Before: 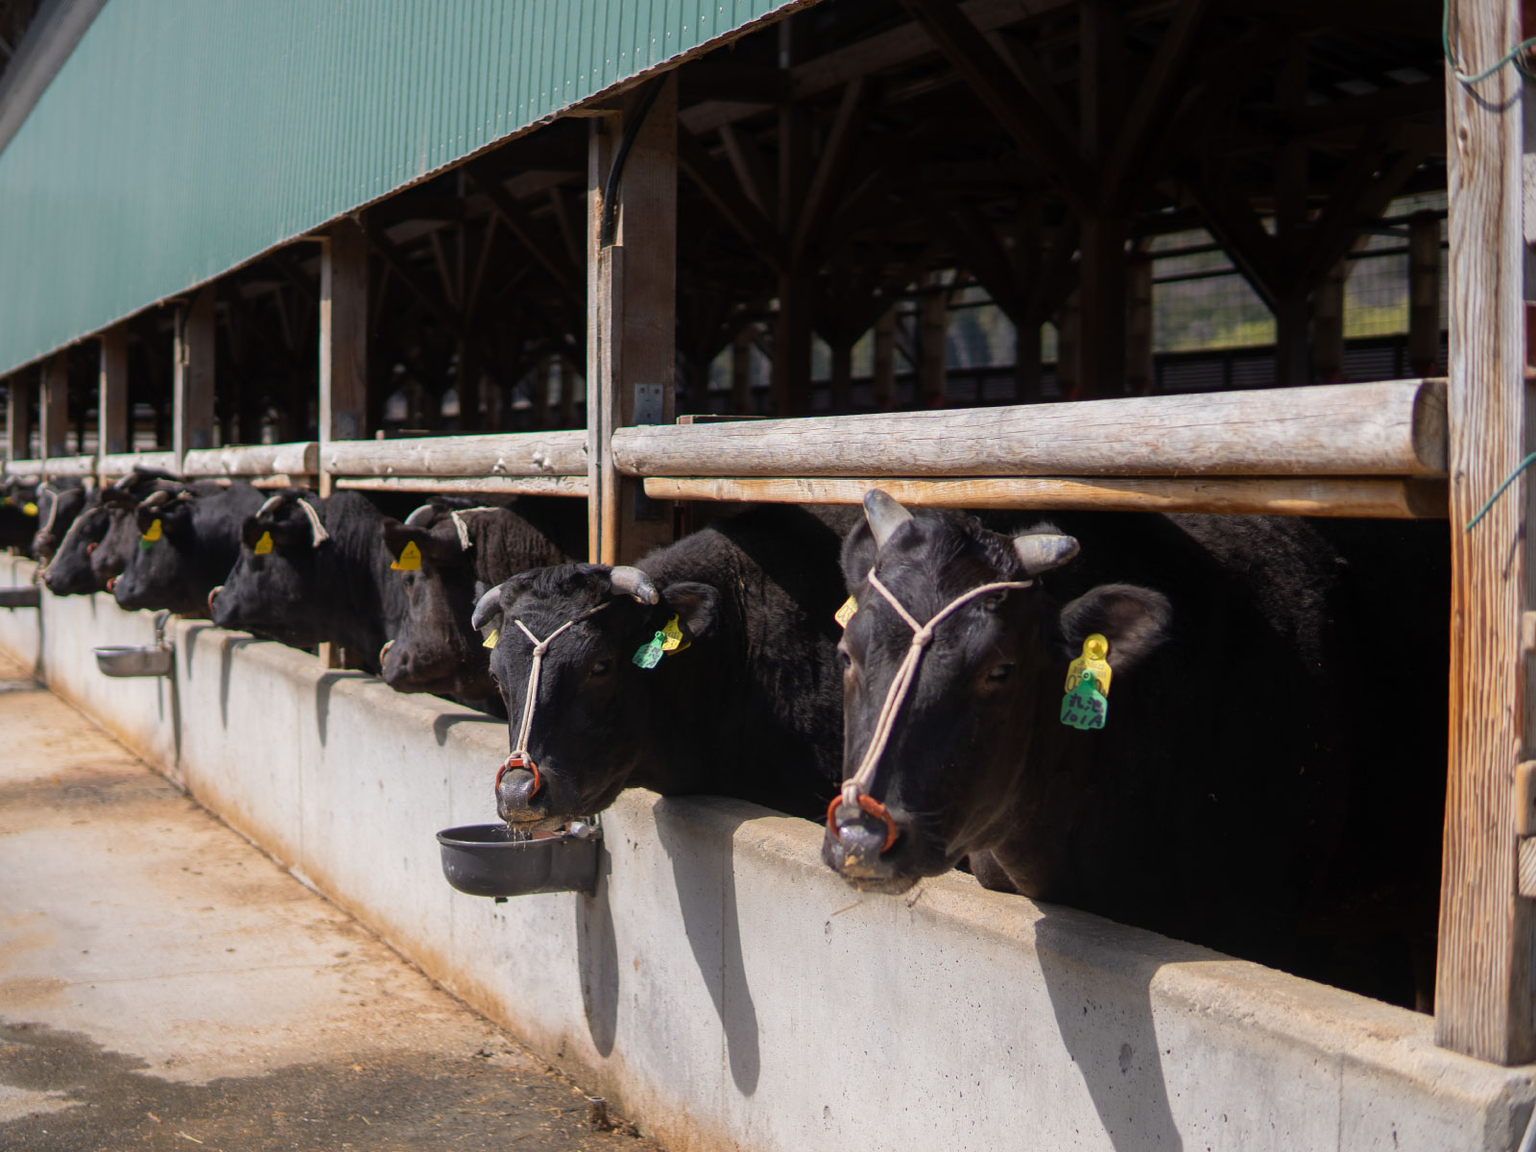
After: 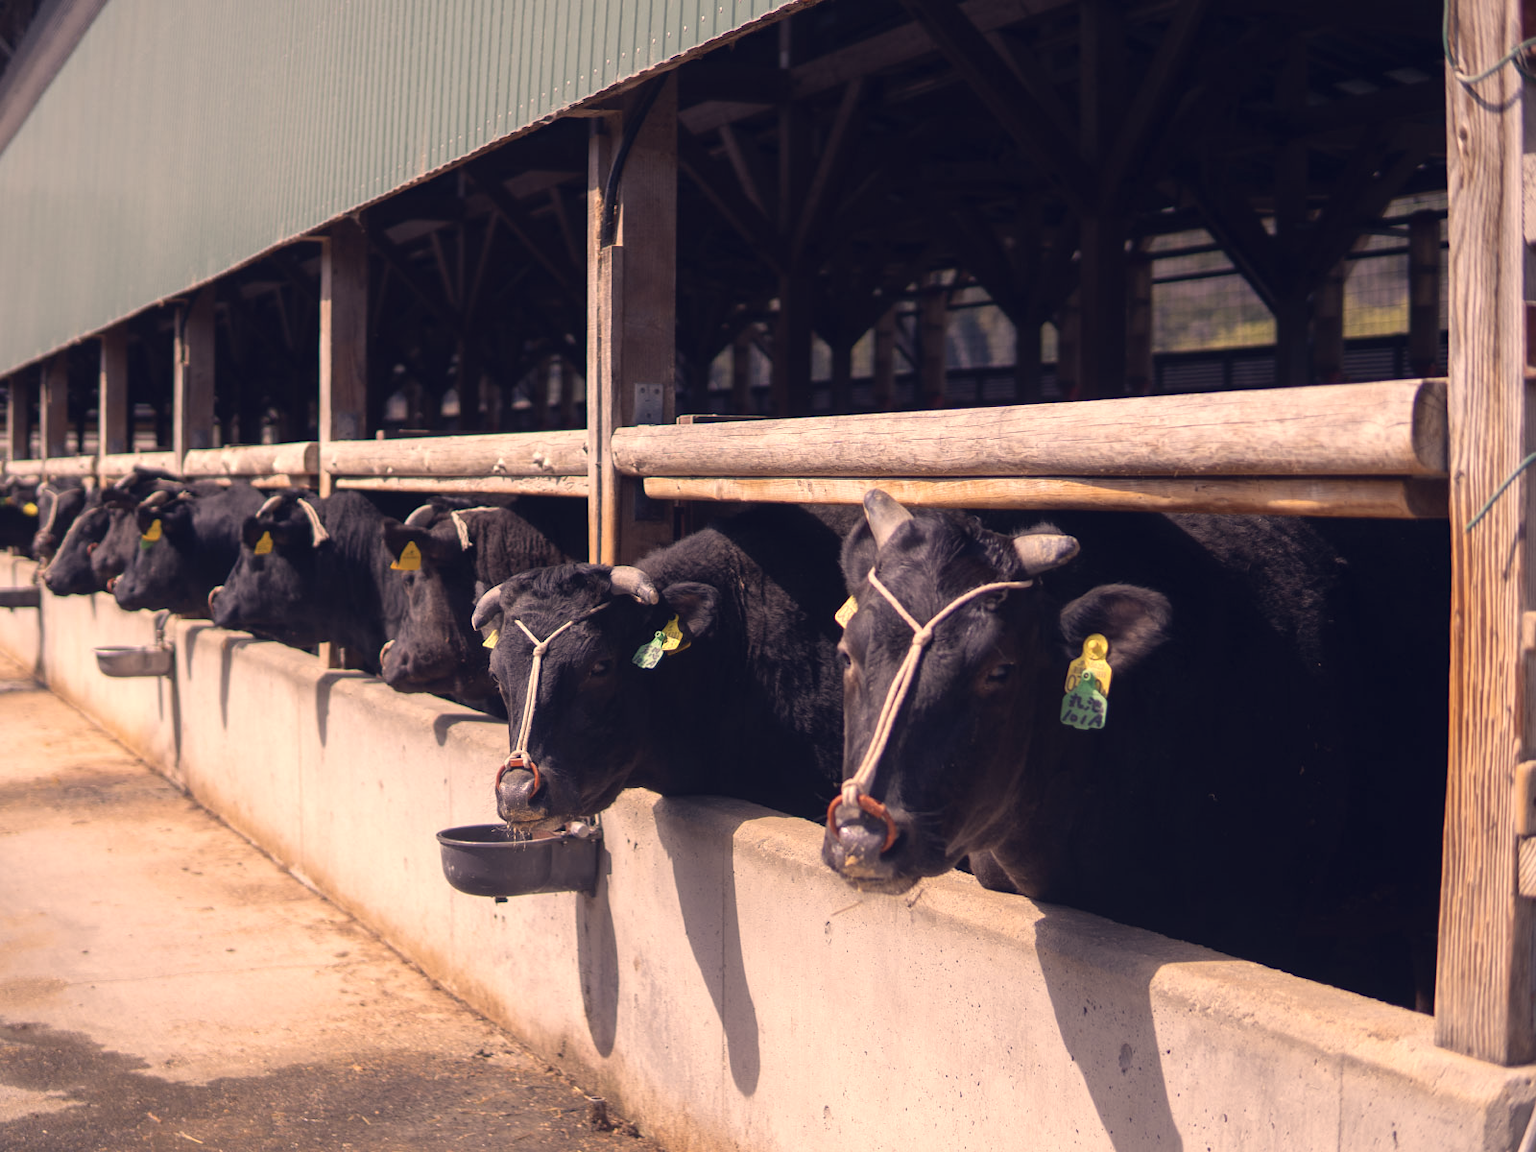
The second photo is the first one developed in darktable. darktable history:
color correction: highlights a* 19.75, highlights b* 27.23, shadows a* 3.5, shadows b* -17.99, saturation 0.735
exposure: black level correction 0, exposure 0.498 EV, compensate highlight preservation false
contrast brightness saturation: contrast -0.073, brightness -0.037, saturation -0.108
